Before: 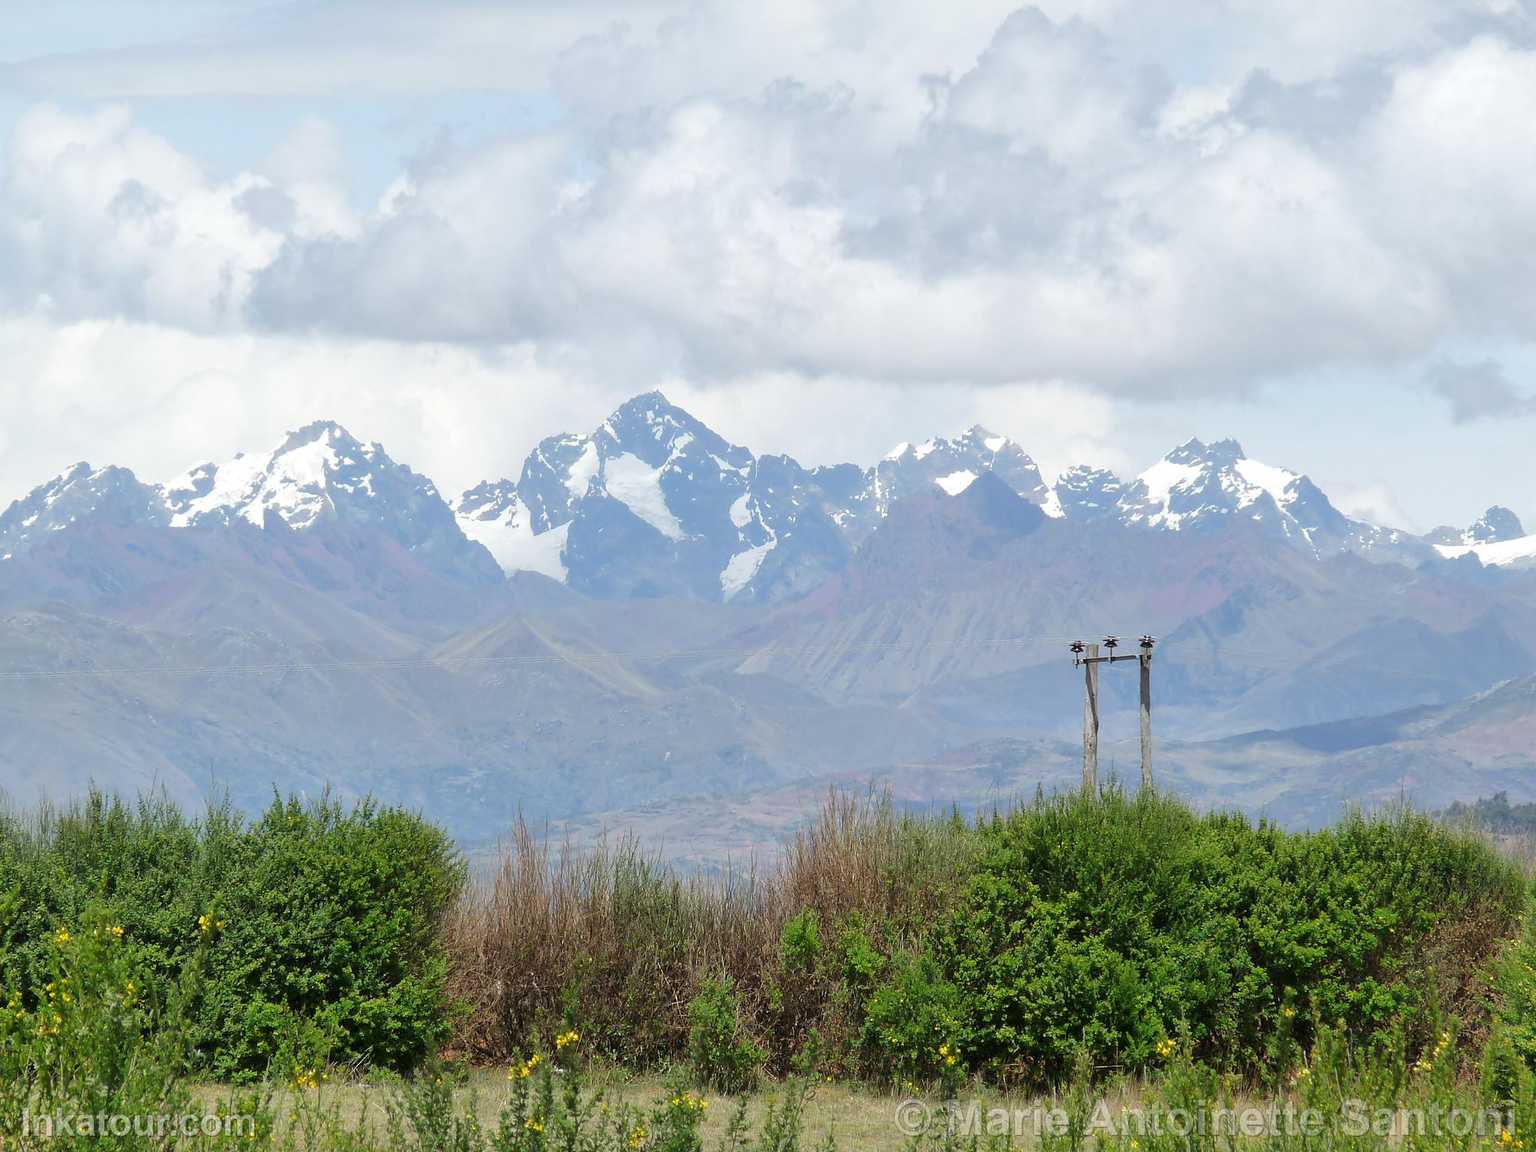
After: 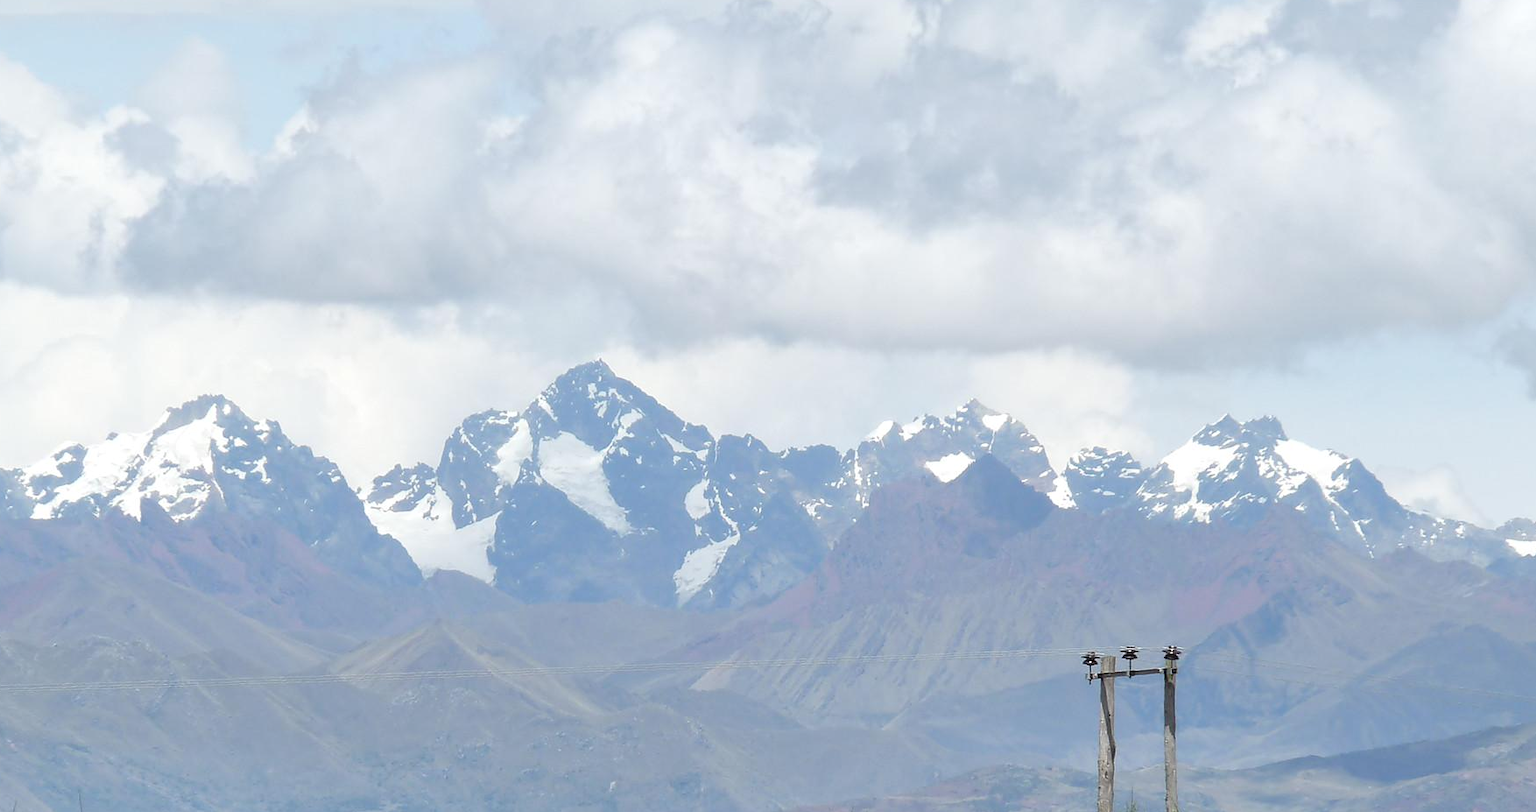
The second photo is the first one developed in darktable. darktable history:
crop and rotate: left 9.345%, top 7.22%, right 4.982%, bottom 32.331%
tone equalizer: -8 EV -1.84 EV, -7 EV -1.16 EV, -6 EV -1.62 EV, smoothing diameter 25%, edges refinement/feathering 10, preserve details guided filter
